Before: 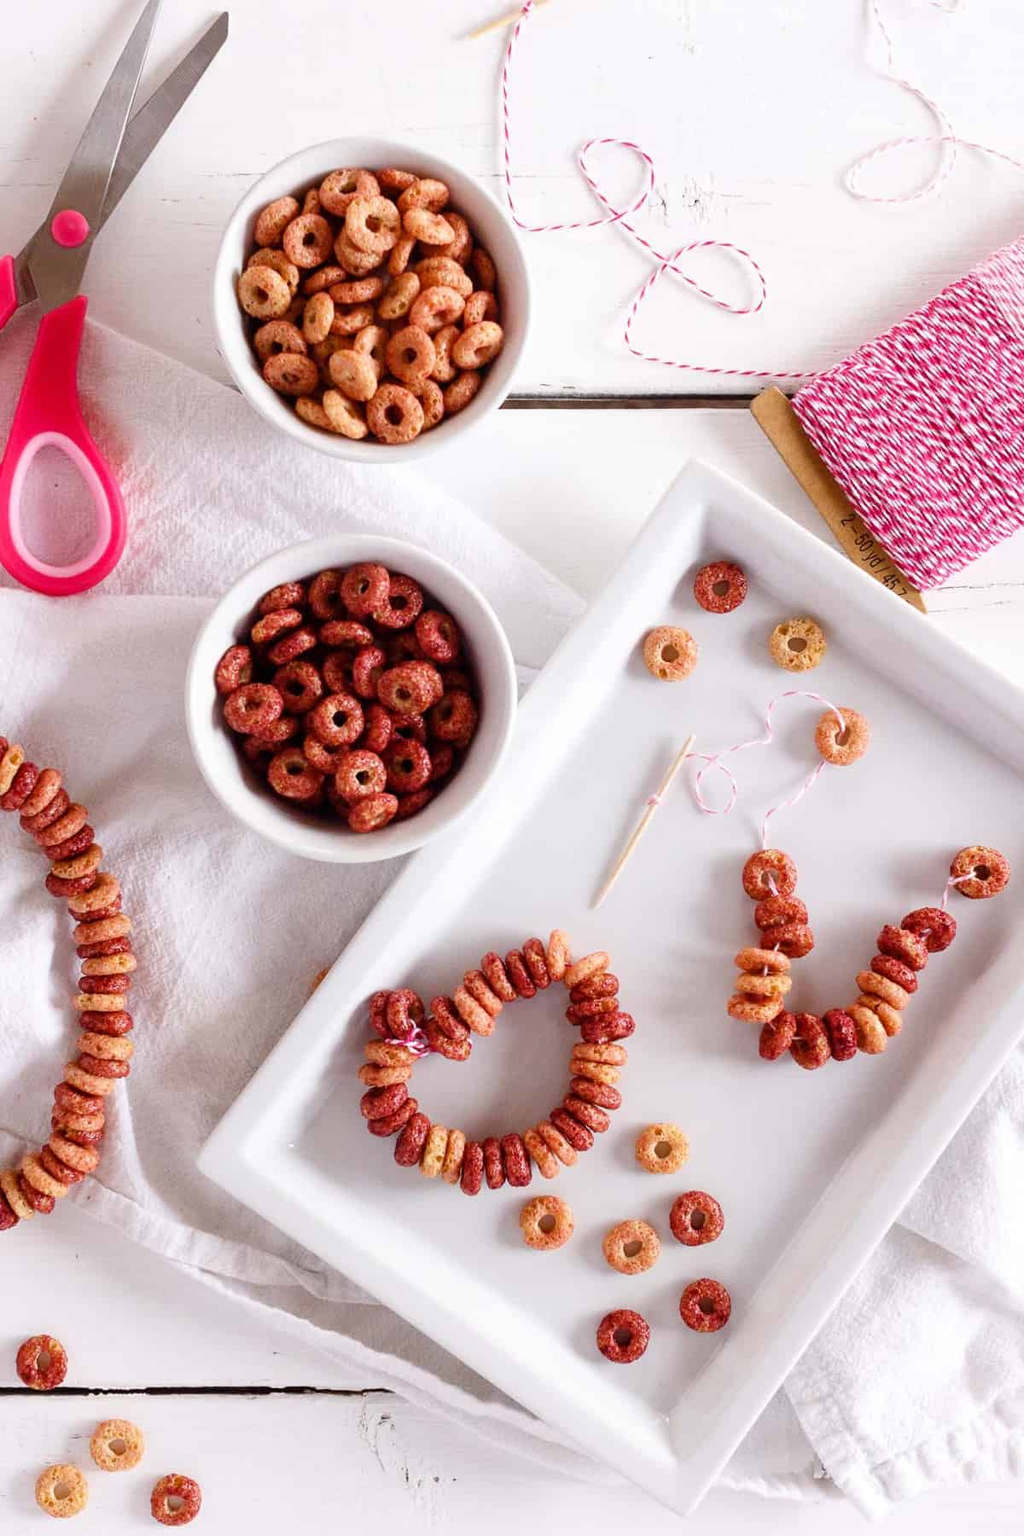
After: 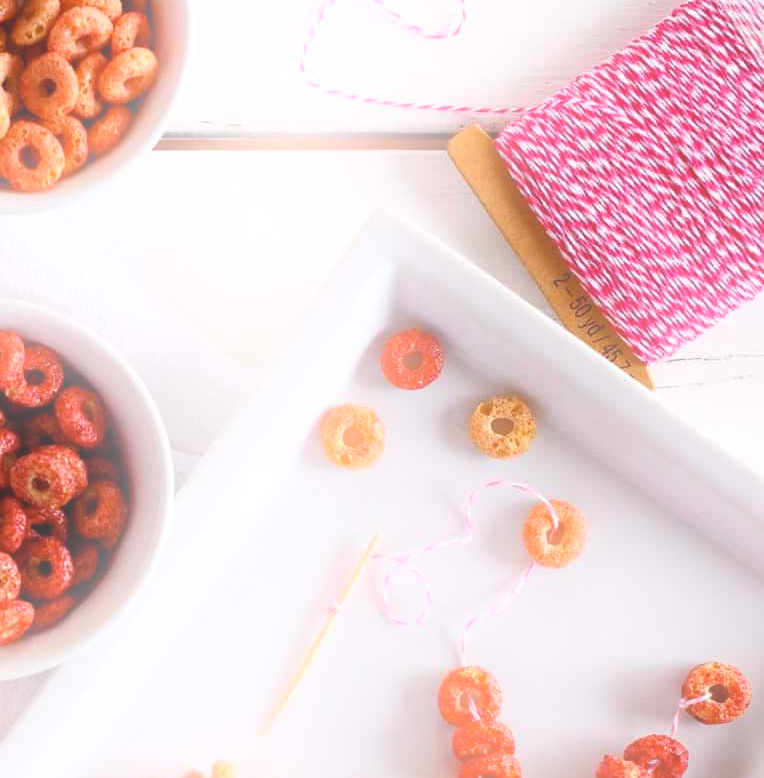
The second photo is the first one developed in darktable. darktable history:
shadows and highlights: shadows 60, soften with gaussian
crop: left 36.005%, top 18.293%, right 0.31%, bottom 38.444%
bloom: on, module defaults
